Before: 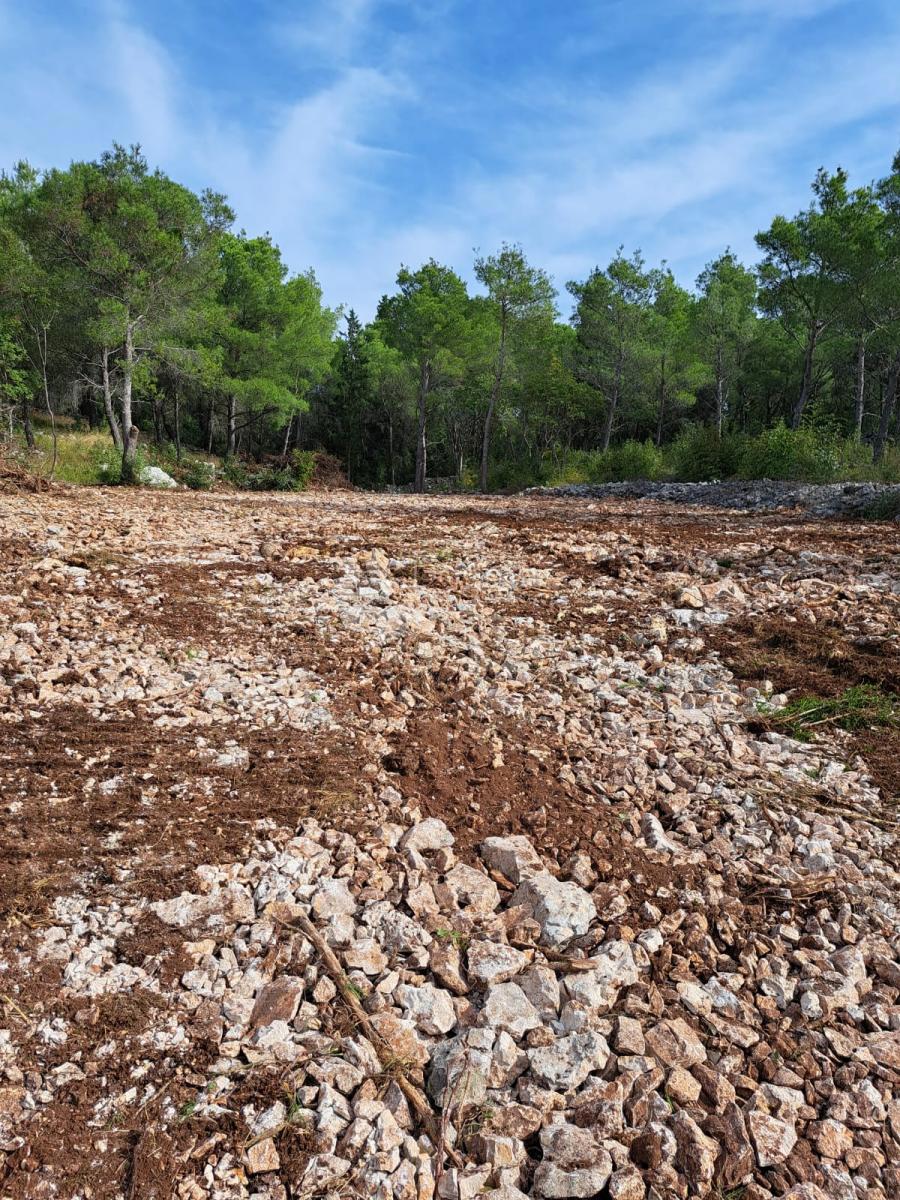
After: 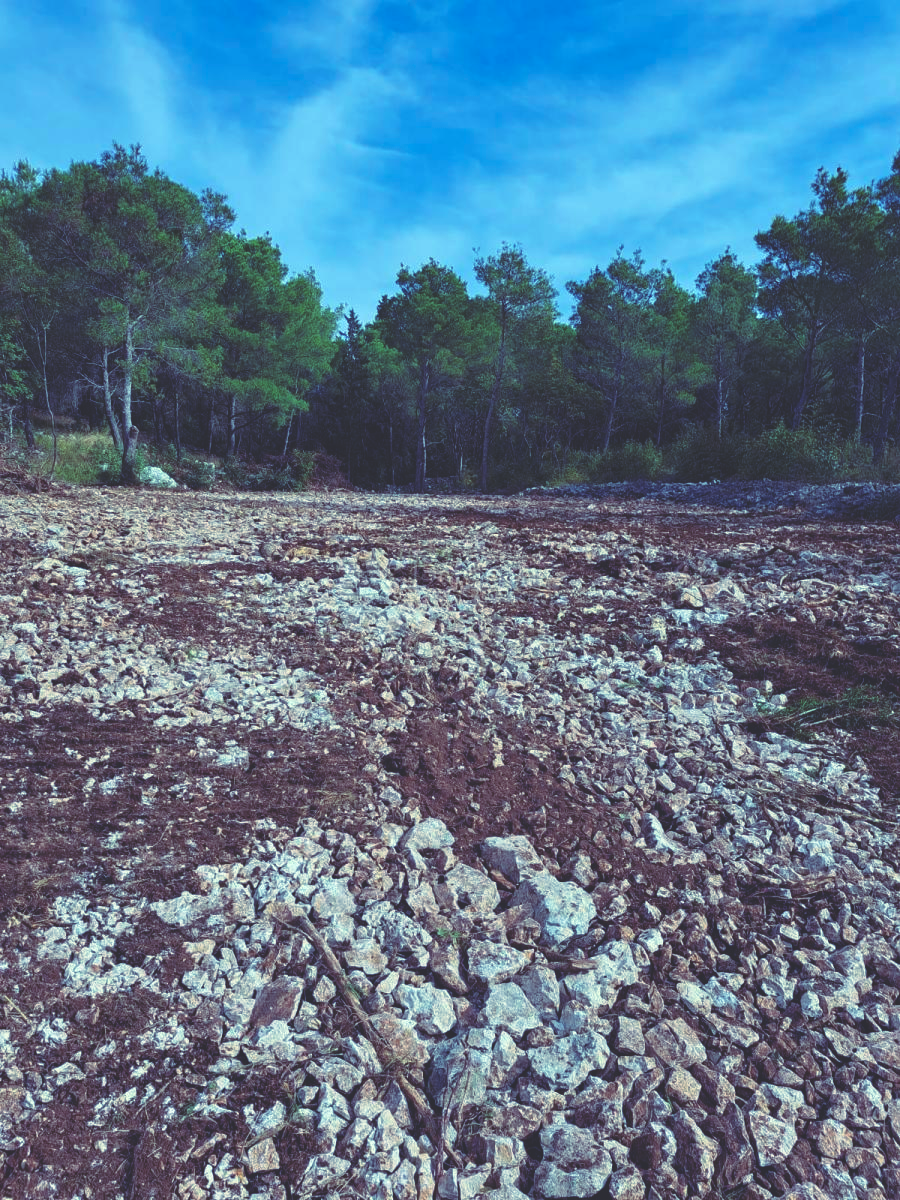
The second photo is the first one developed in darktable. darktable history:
rgb curve: curves: ch0 [(0, 0.186) (0.314, 0.284) (0.576, 0.466) (0.805, 0.691) (0.936, 0.886)]; ch1 [(0, 0.186) (0.314, 0.284) (0.581, 0.534) (0.771, 0.746) (0.936, 0.958)]; ch2 [(0, 0.216) (0.275, 0.39) (1, 1)], mode RGB, independent channels, compensate middle gray true, preserve colors none
exposure: black level correction 0.002, compensate highlight preservation false
